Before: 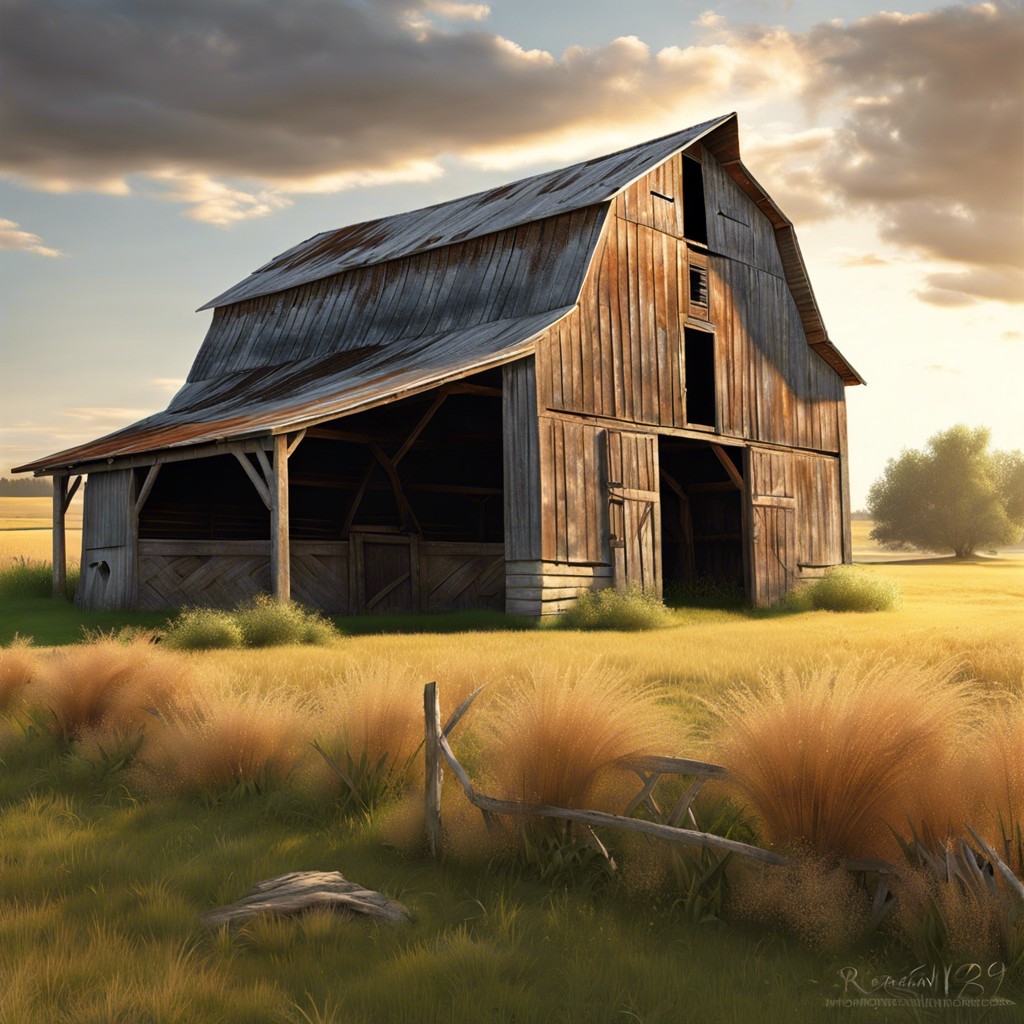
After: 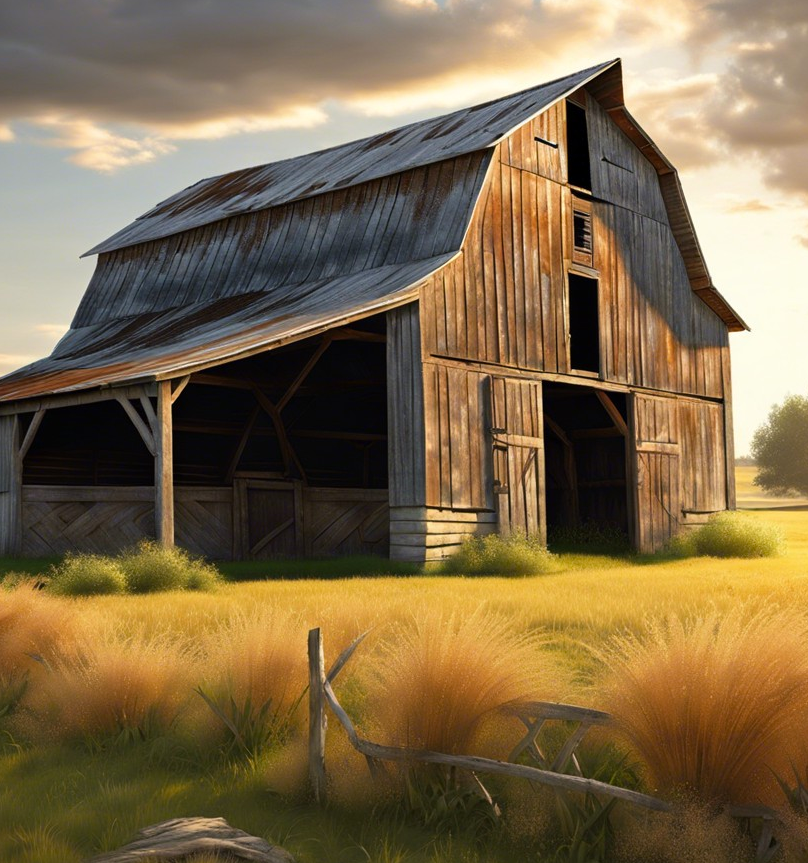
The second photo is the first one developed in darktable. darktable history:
color balance rgb: shadows lift › chroma 1.011%, shadows lift › hue 242.04°, perceptual saturation grading › global saturation 9.7%, global vibrance 10.025%
crop: left 11.419%, top 5.37%, right 9.593%, bottom 10.297%
